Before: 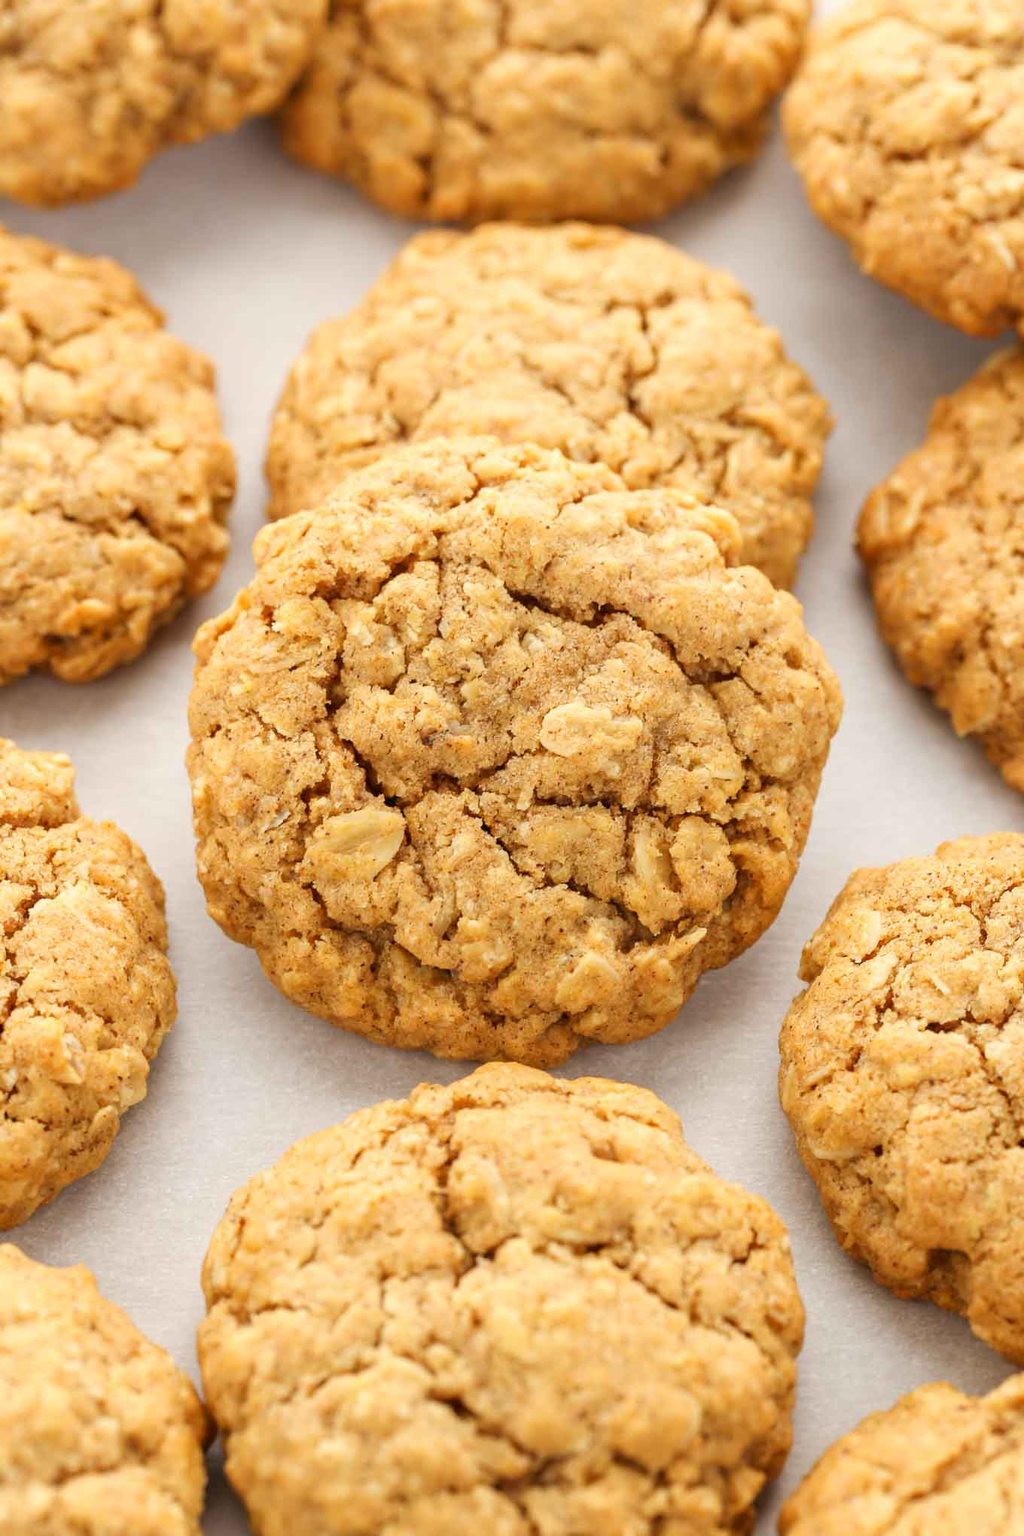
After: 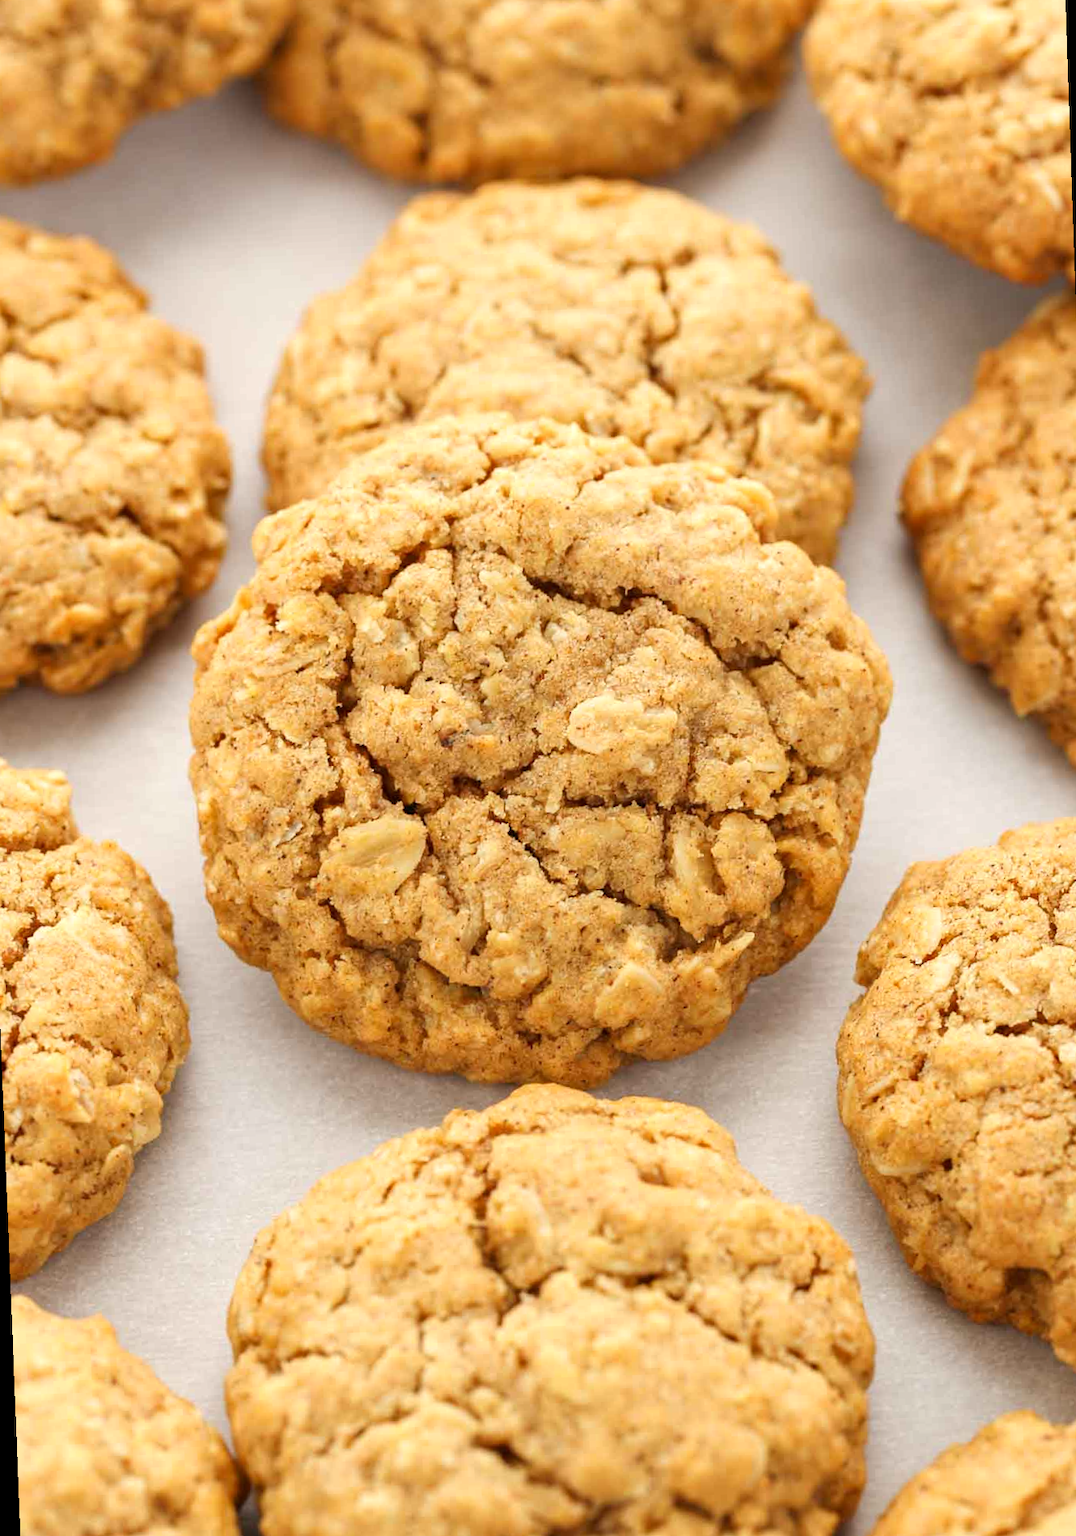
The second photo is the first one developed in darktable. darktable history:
exposure: exposure 0.081 EV, compensate highlight preservation false
rotate and perspective: rotation -2.12°, lens shift (vertical) 0.009, lens shift (horizontal) -0.008, automatic cropping original format, crop left 0.036, crop right 0.964, crop top 0.05, crop bottom 0.959
shadows and highlights: shadows 20.55, highlights -20.99, soften with gaussian
